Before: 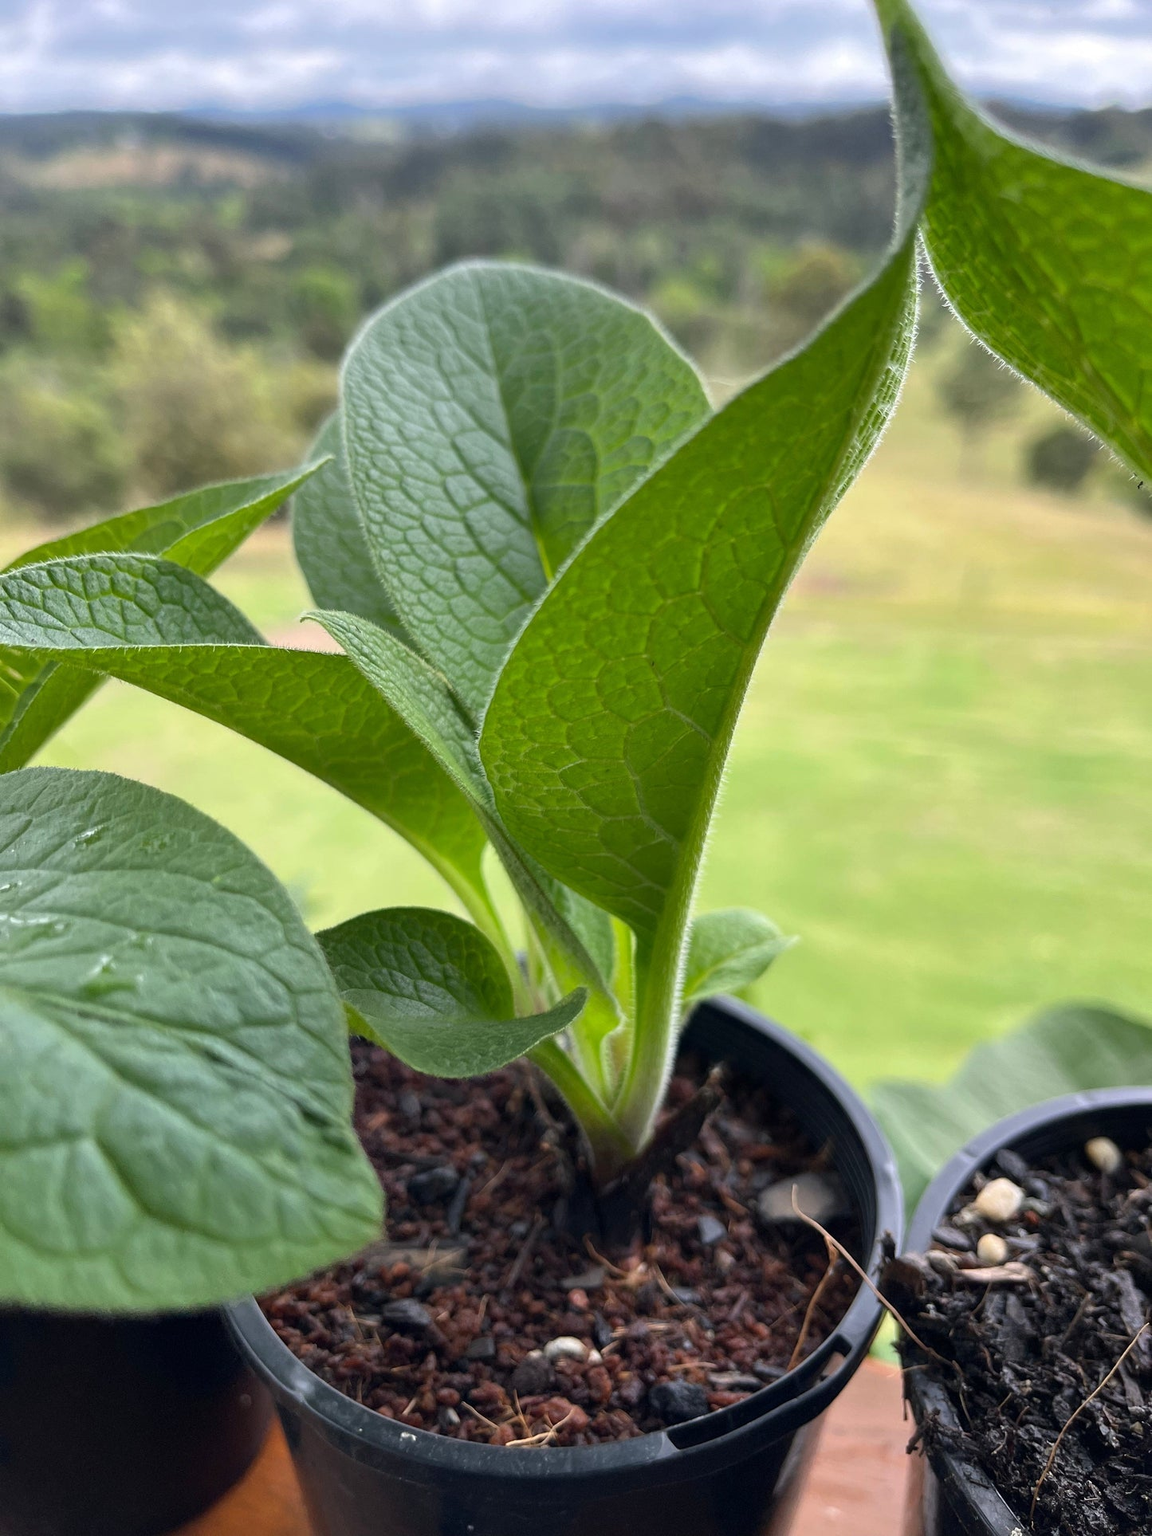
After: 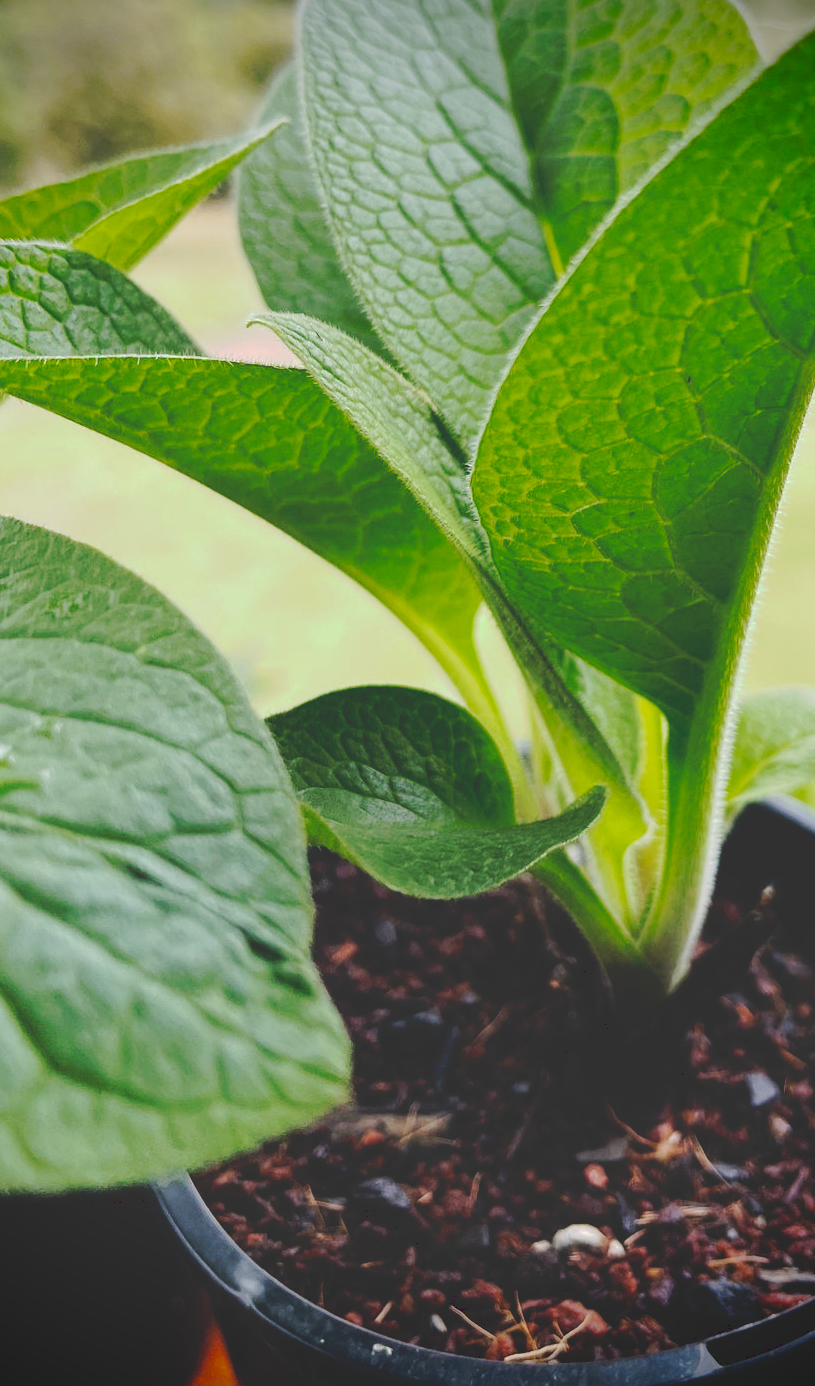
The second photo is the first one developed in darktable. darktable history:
crop: left 9.011%, top 23.518%, right 34.566%, bottom 4.532%
tone curve: curves: ch0 [(0, 0) (0.003, 0.198) (0.011, 0.198) (0.025, 0.198) (0.044, 0.198) (0.069, 0.201) (0.1, 0.202) (0.136, 0.207) (0.177, 0.212) (0.224, 0.222) (0.277, 0.27) (0.335, 0.332) (0.399, 0.422) (0.468, 0.542) (0.543, 0.626) (0.623, 0.698) (0.709, 0.764) (0.801, 0.82) (0.898, 0.863) (1, 1)], preserve colors none
vignetting: fall-off radius 61.1%, brightness -0.984, saturation 0.498, center (-0.015, 0), unbound false
levels: mode automatic, levels [0, 0.394, 0.787]
